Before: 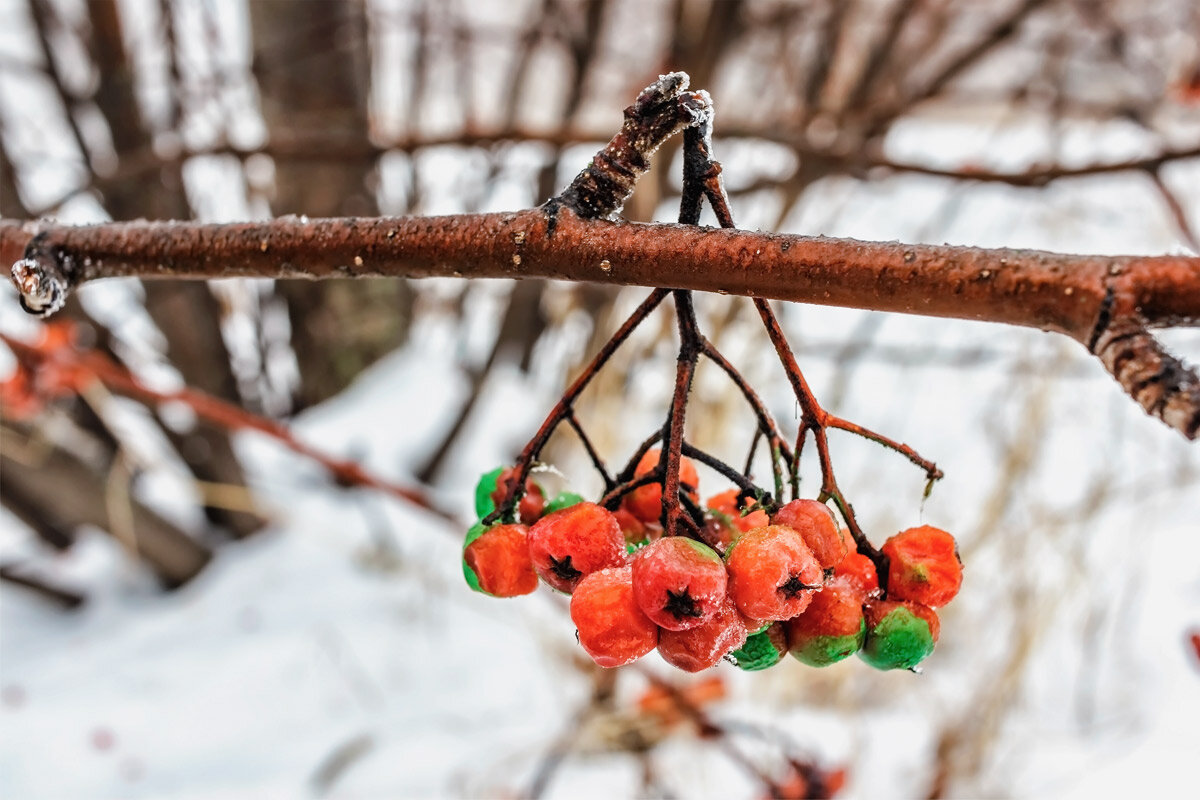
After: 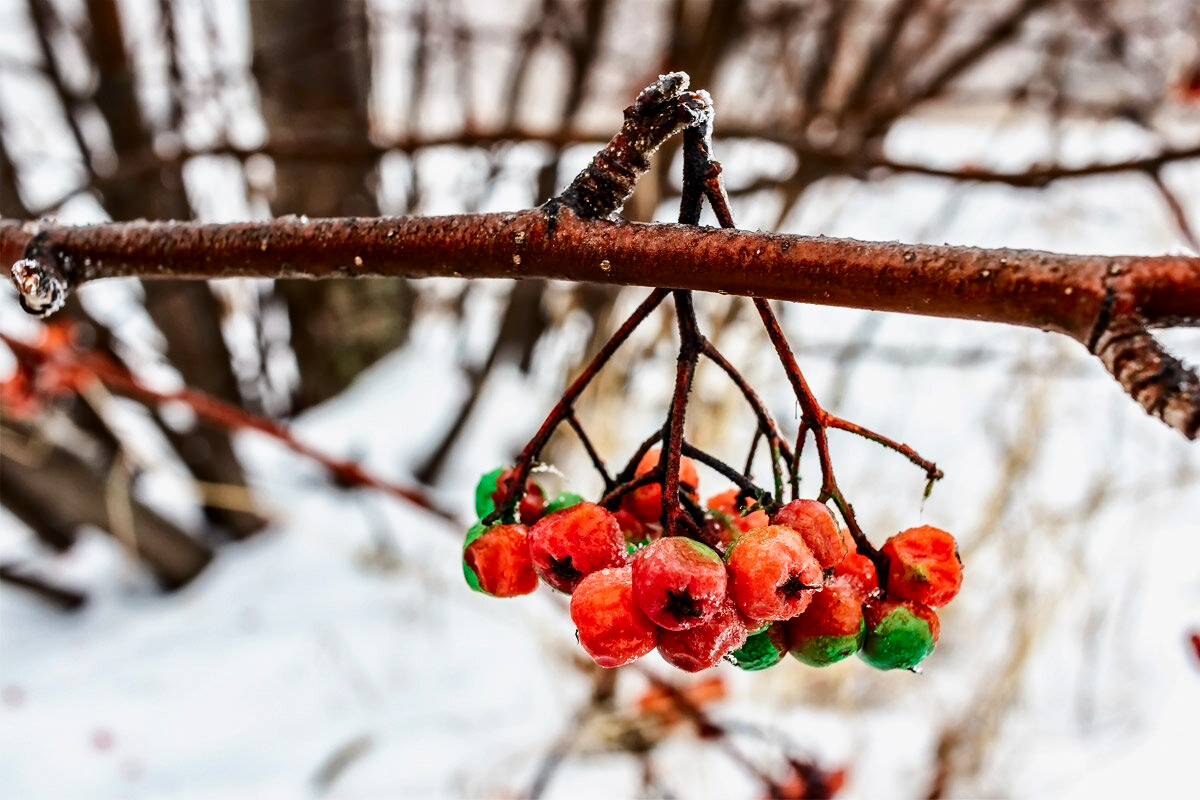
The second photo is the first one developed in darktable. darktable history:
tone equalizer: on, module defaults
contrast brightness saturation: contrast 0.2, brightness -0.11, saturation 0.1
